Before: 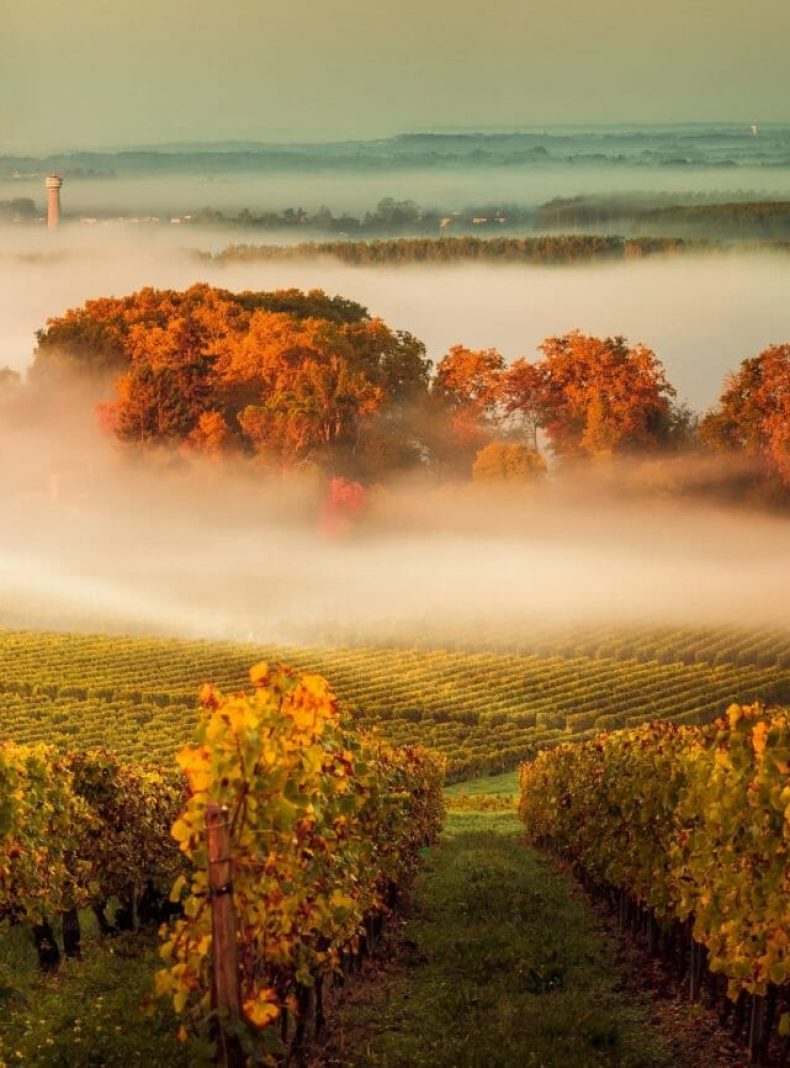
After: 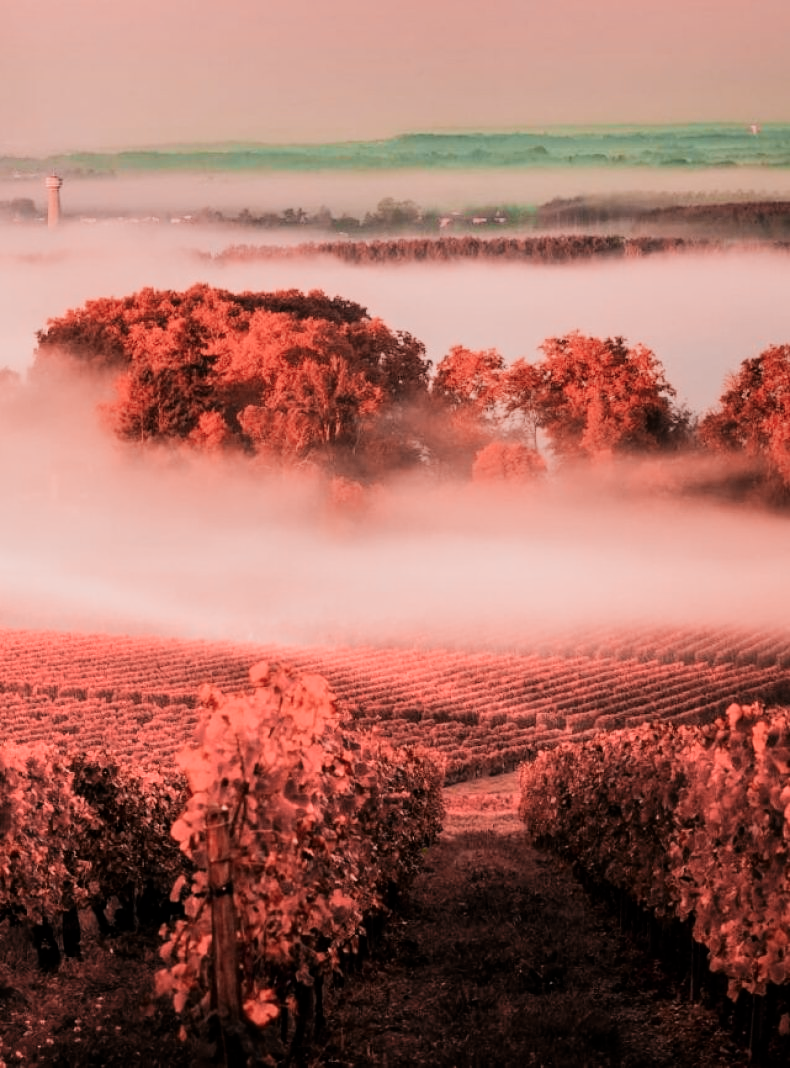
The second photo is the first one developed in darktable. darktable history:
tone equalizer: -8 EV -0.75 EV, -7 EV -0.7 EV, -6 EV -0.6 EV, -5 EV -0.4 EV, -3 EV 0.4 EV, -2 EV 0.6 EV, -1 EV 0.7 EV, +0 EV 0.75 EV, edges refinement/feathering 500, mask exposure compensation -1.57 EV, preserve details no
filmic rgb: black relative exposure -7.32 EV, white relative exposure 5.09 EV, hardness 3.2
color zones: curves: ch2 [(0, 0.5) (0.084, 0.497) (0.323, 0.335) (0.4, 0.497) (1, 0.5)], process mode strong
